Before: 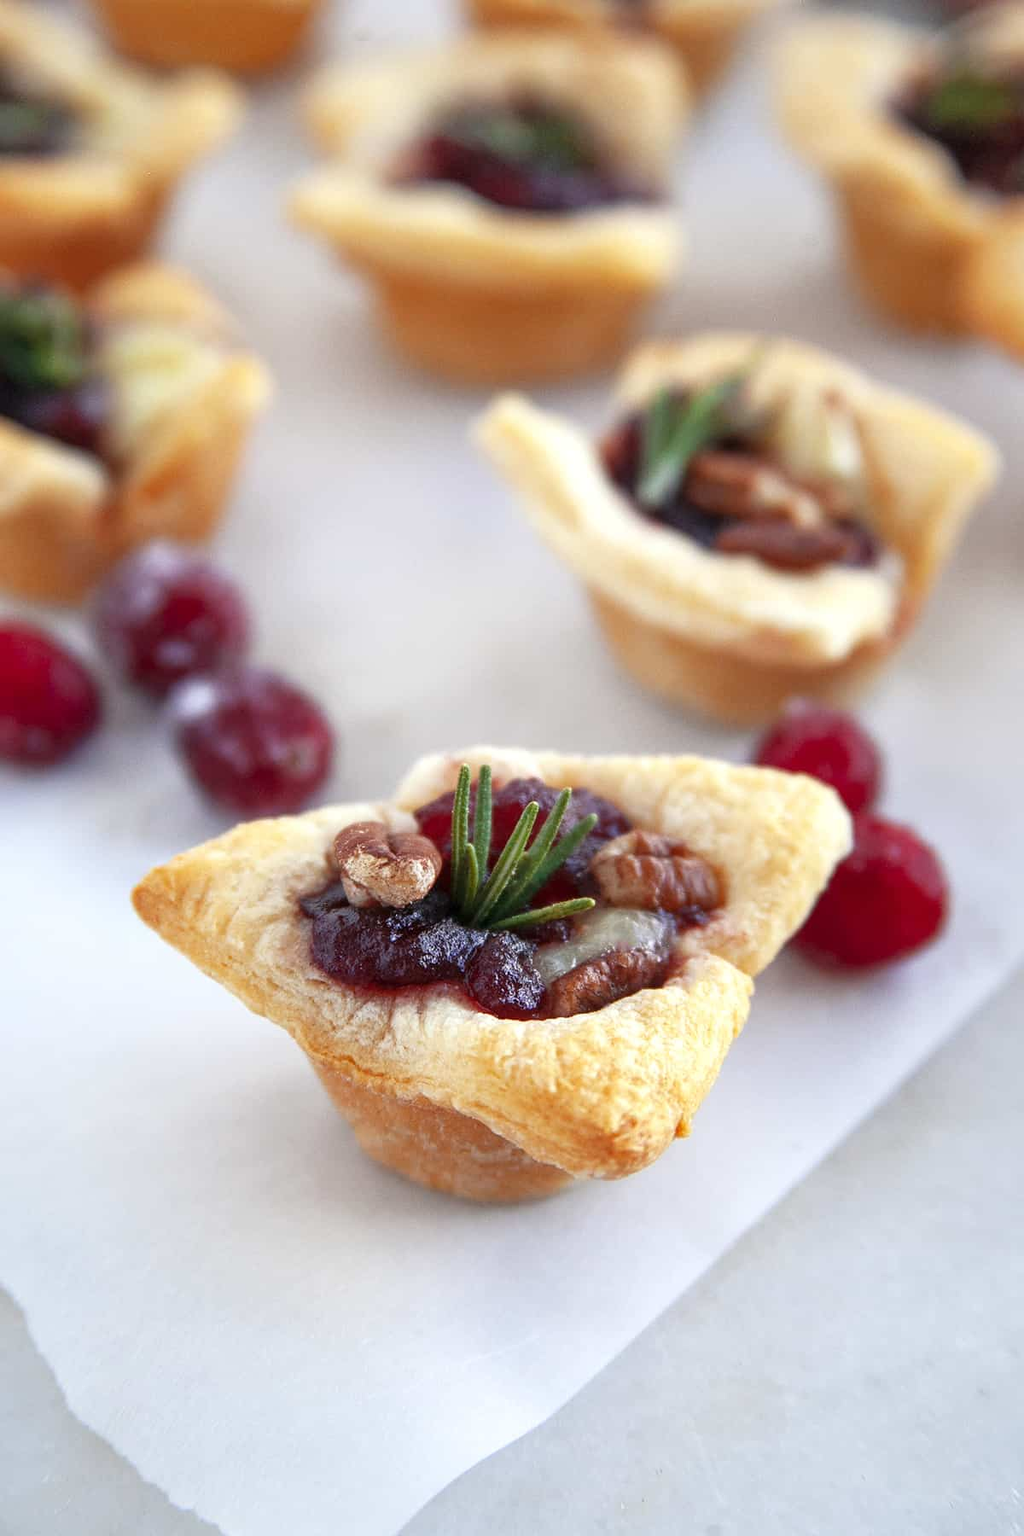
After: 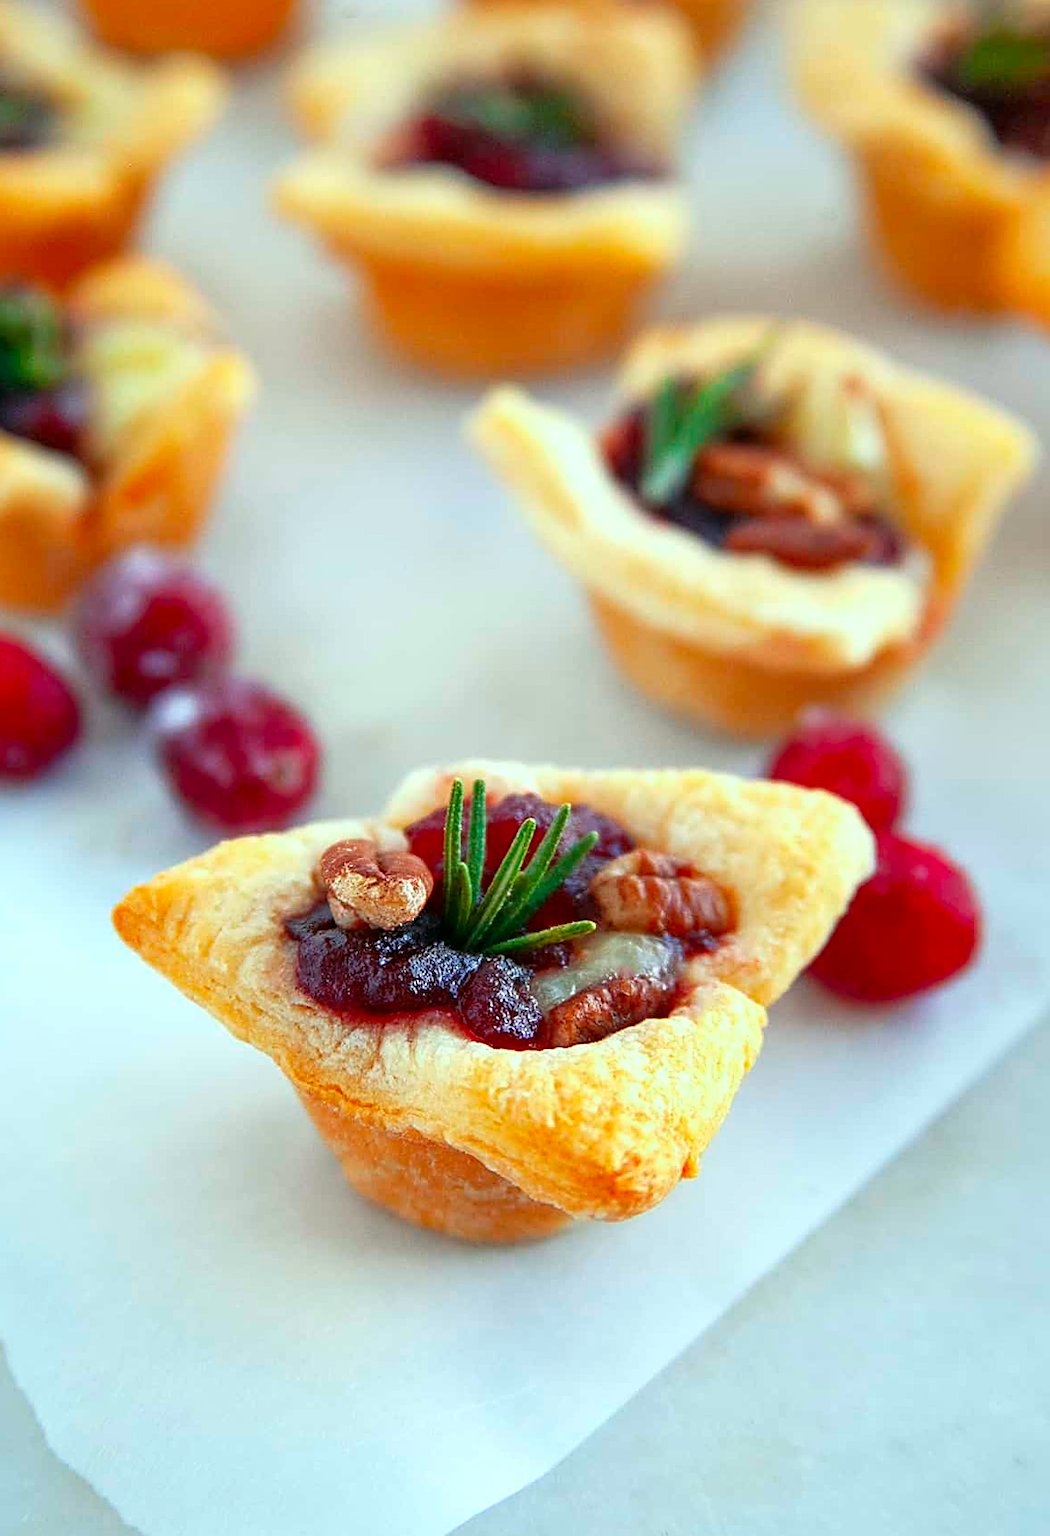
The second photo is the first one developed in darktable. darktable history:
crop: left 1.964%, top 3.251%, right 1.122%, bottom 4.933%
sharpen: on, module defaults
color correction: highlights a* -7.33, highlights b* 1.26, shadows a* -3.55, saturation 1.4
rotate and perspective: lens shift (horizontal) -0.055, automatic cropping off
